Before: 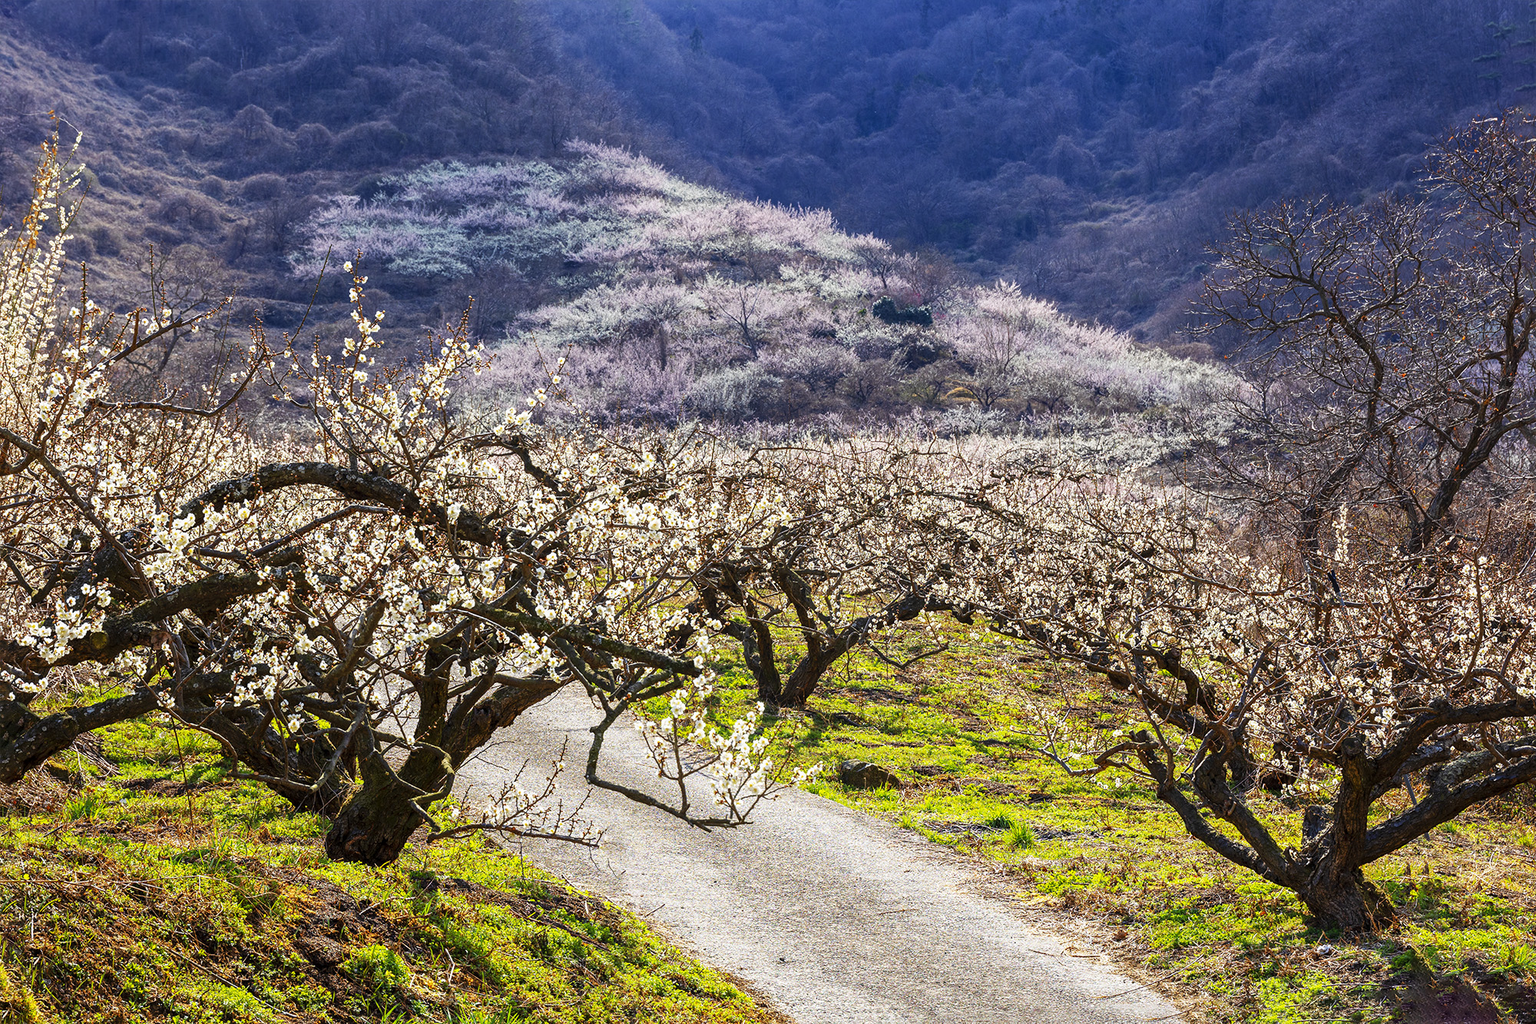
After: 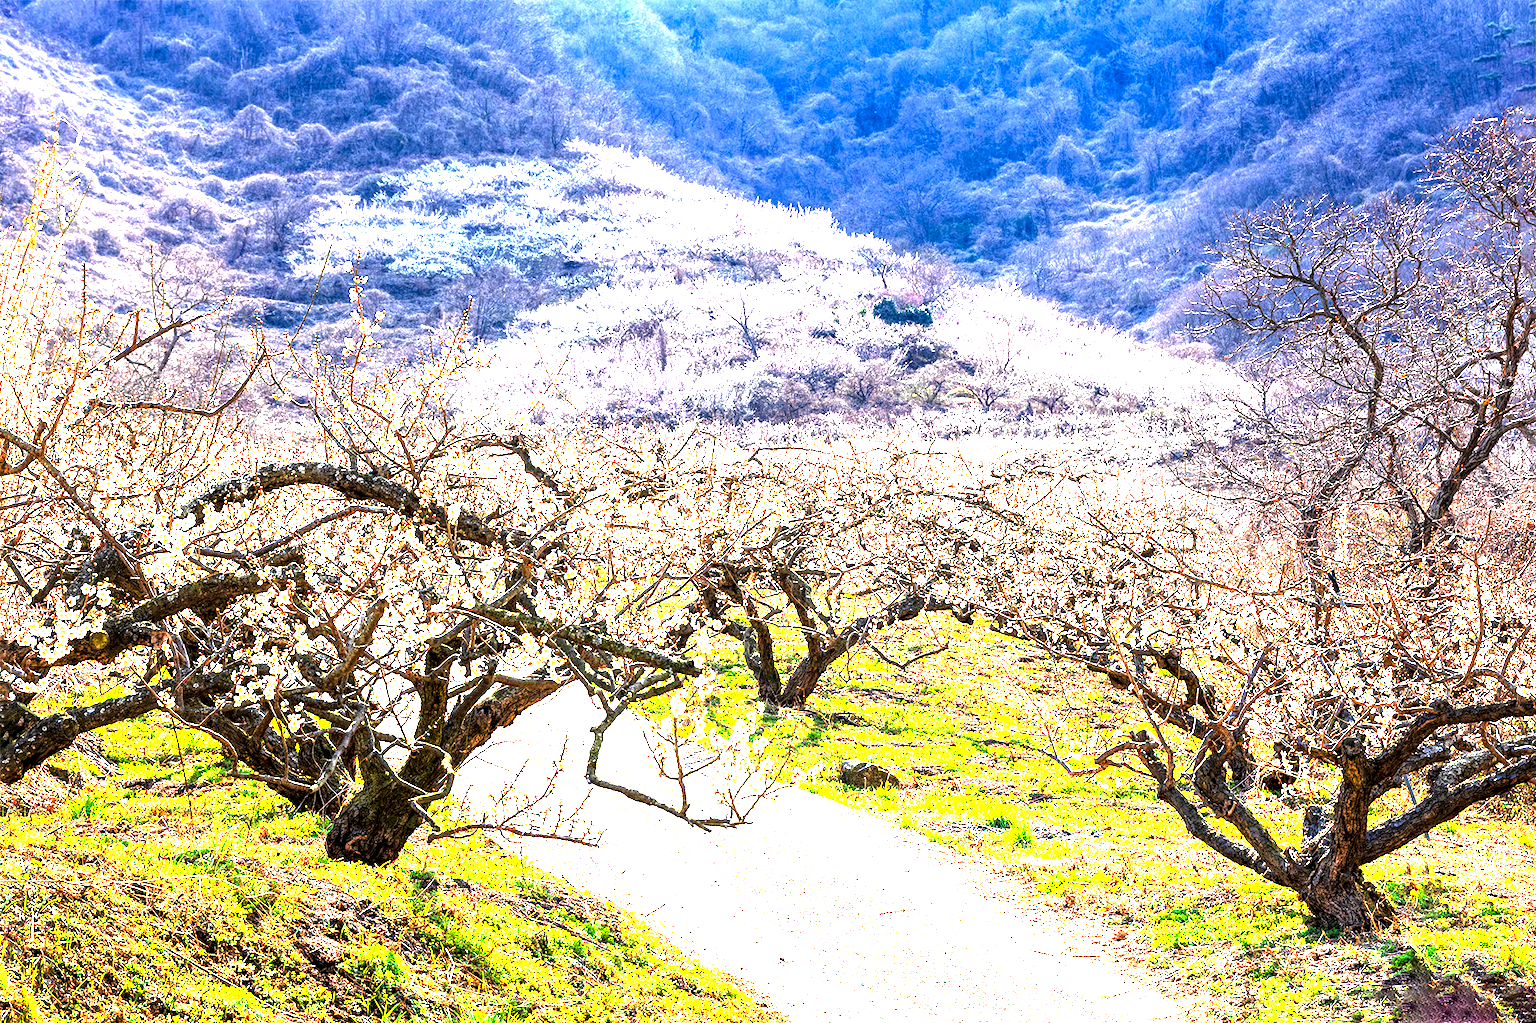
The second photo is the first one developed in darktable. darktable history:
exposure: black level correction 0, exposure 1.279 EV, compensate exposure bias true, compensate highlight preservation false
tone equalizer: -8 EV -0.731 EV, -7 EV -0.731 EV, -6 EV -0.582 EV, -5 EV -0.402 EV, -3 EV 0.375 EV, -2 EV 0.6 EV, -1 EV 0.69 EV, +0 EV 0.747 EV
local contrast: highlights 106%, shadows 97%, detail 201%, midtone range 0.2
